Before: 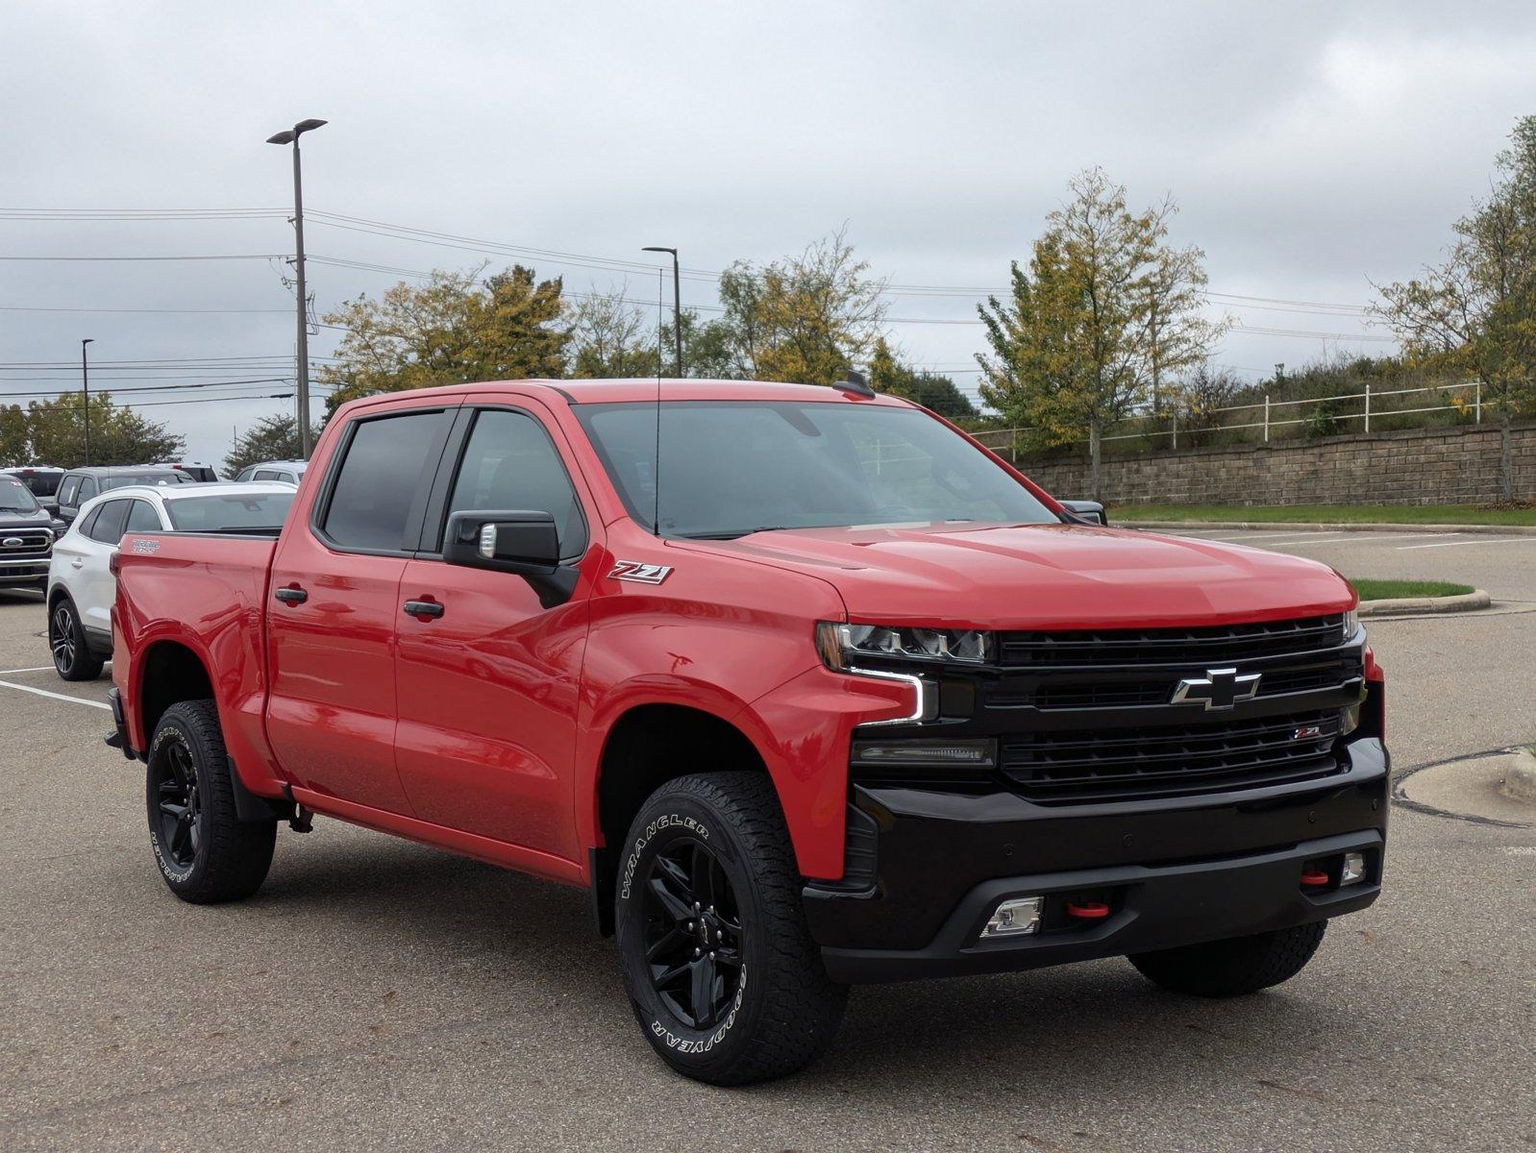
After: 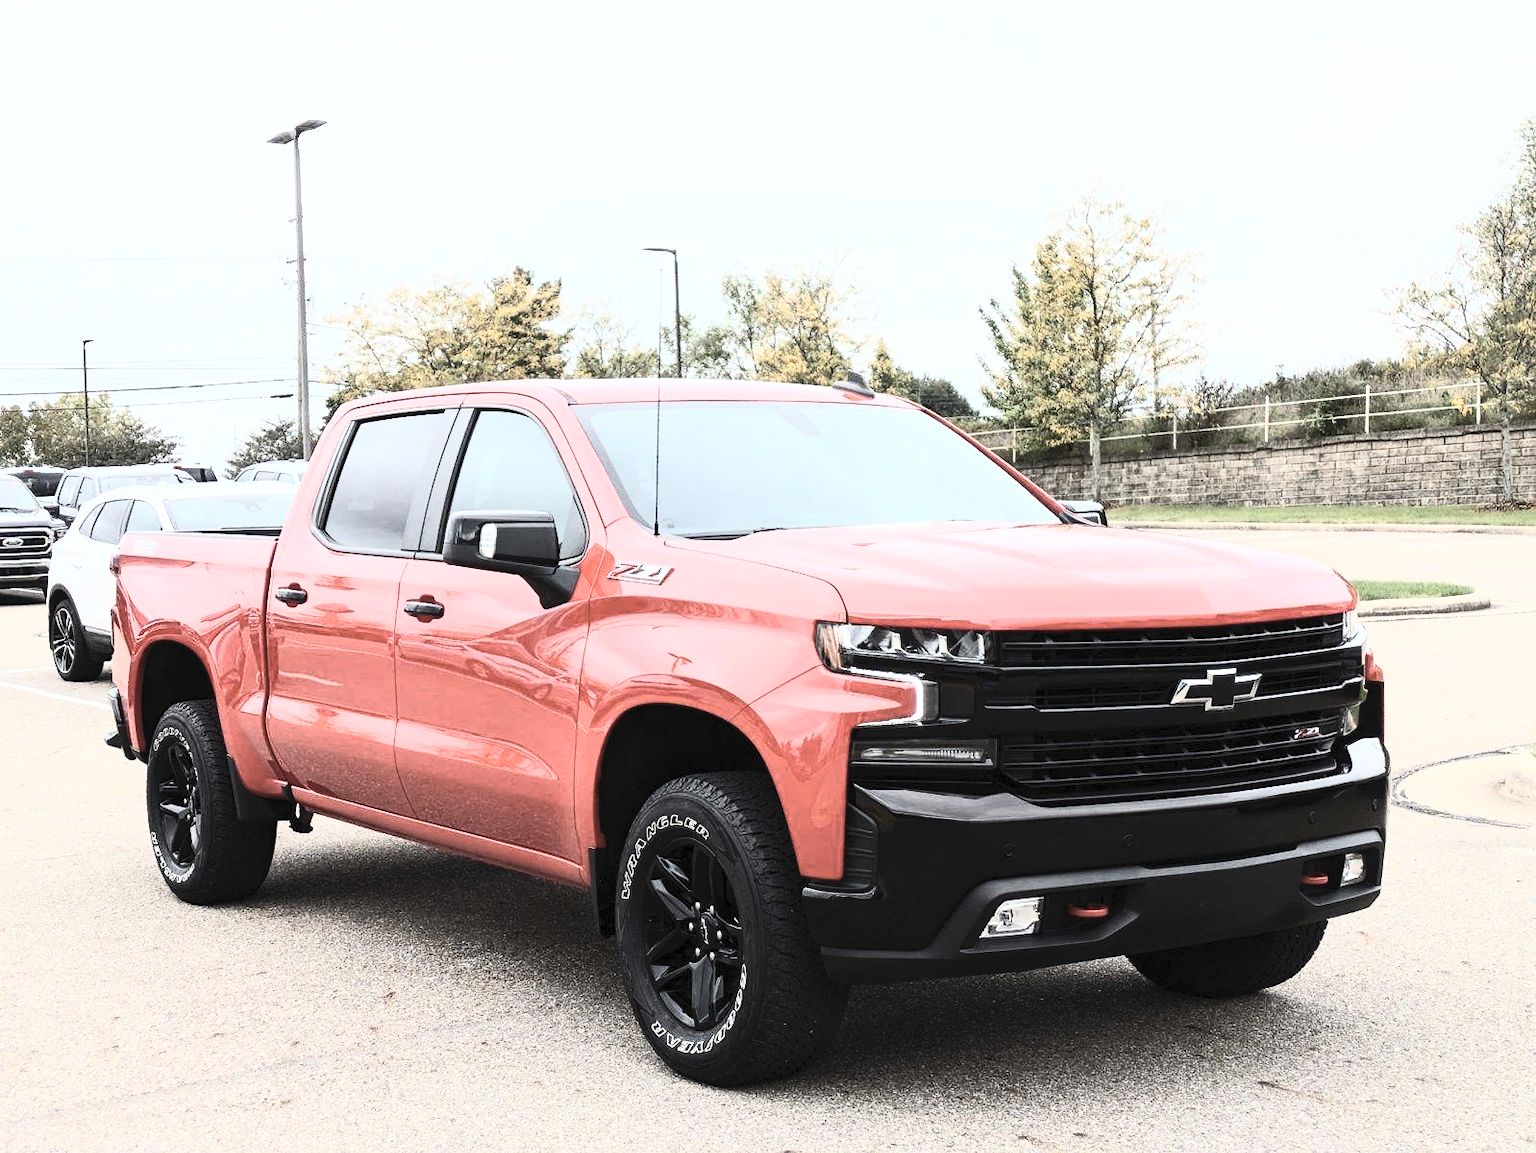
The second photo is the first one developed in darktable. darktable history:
contrast brightness saturation: contrast 0.552, brightness 0.58, saturation -0.329
base curve: curves: ch0 [(0, 0) (0.008, 0.007) (0.022, 0.029) (0.048, 0.089) (0.092, 0.197) (0.191, 0.399) (0.275, 0.534) (0.357, 0.65) (0.477, 0.78) (0.542, 0.833) (0.799, 0.973) (1, 1)]
